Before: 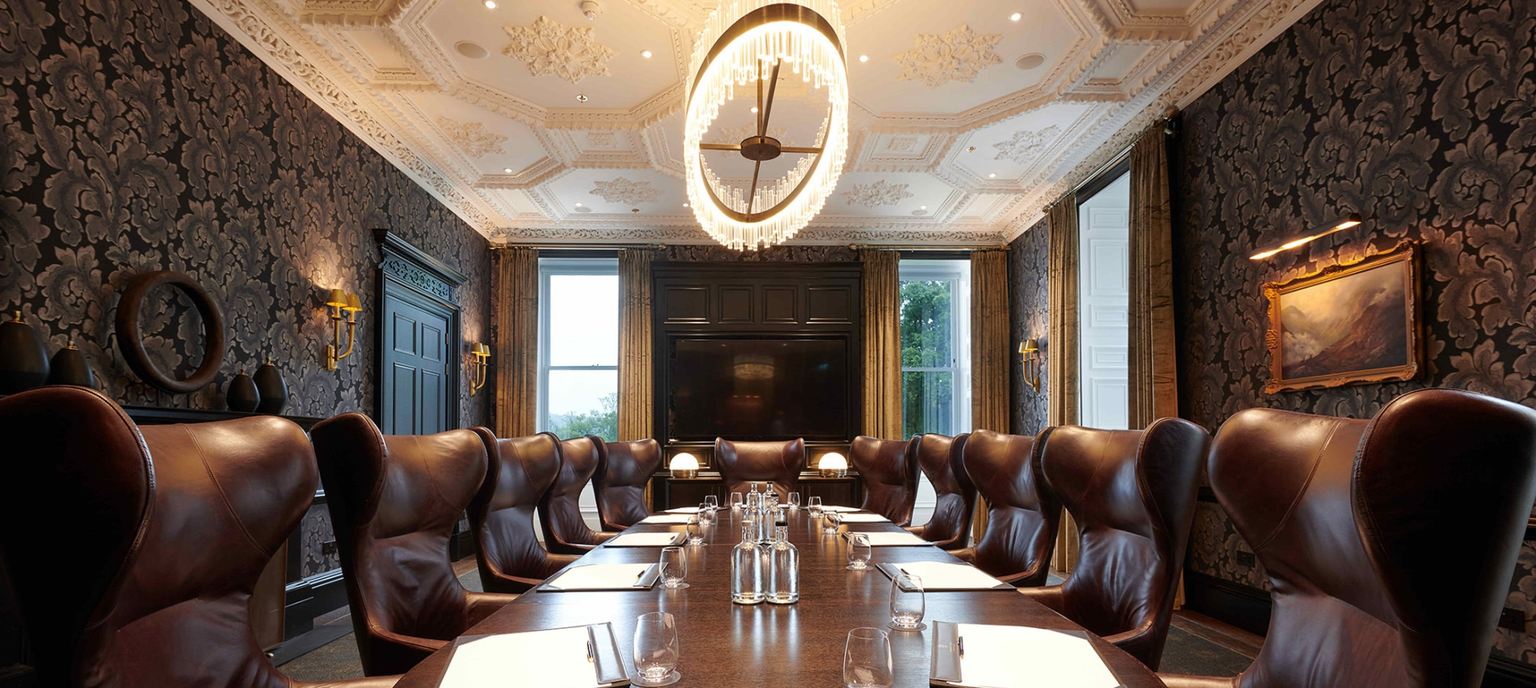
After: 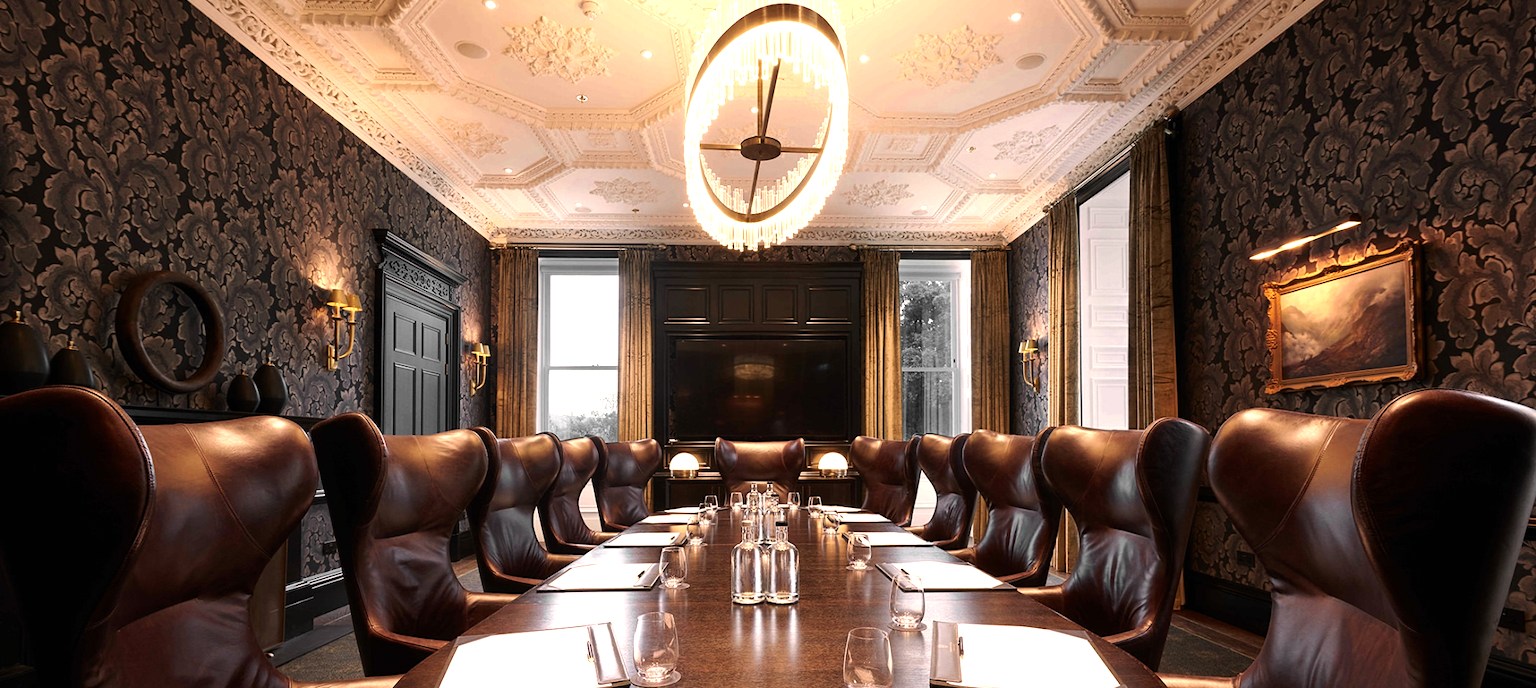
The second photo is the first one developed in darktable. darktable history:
tone equalizer: -8 EV -0.417 EV, -7 EV -0.389 EV, -6 EV -0.333 EV, -5 EV -0.222 EV, -3 EV 0.222 EV, -2 EV 0.333 EV, -1 EV 0.389 EV, +0 EV 0.417 EV, edges refinement/feathering 500, mask exposure compensation -1.57 EV, preserve details no
color correction: highlights a* 11.96, highlights b* 11.58
color zones: curves: ch0 [(0, 0.447) (0.184, 0.543) (0.323, 0.476) (0.429, 0.445) (0.571, 0.443) (0.714, 0.451) (0.857, 0.452) (1, 0.447)]; ch1 [(0, 0.464) (0.176, 0.46) (0.287, 0.177) (0.429, 0.002) (0.571, 0) (0.714, 0) (0.857, 0) (1, 0.464)], mix 20%
